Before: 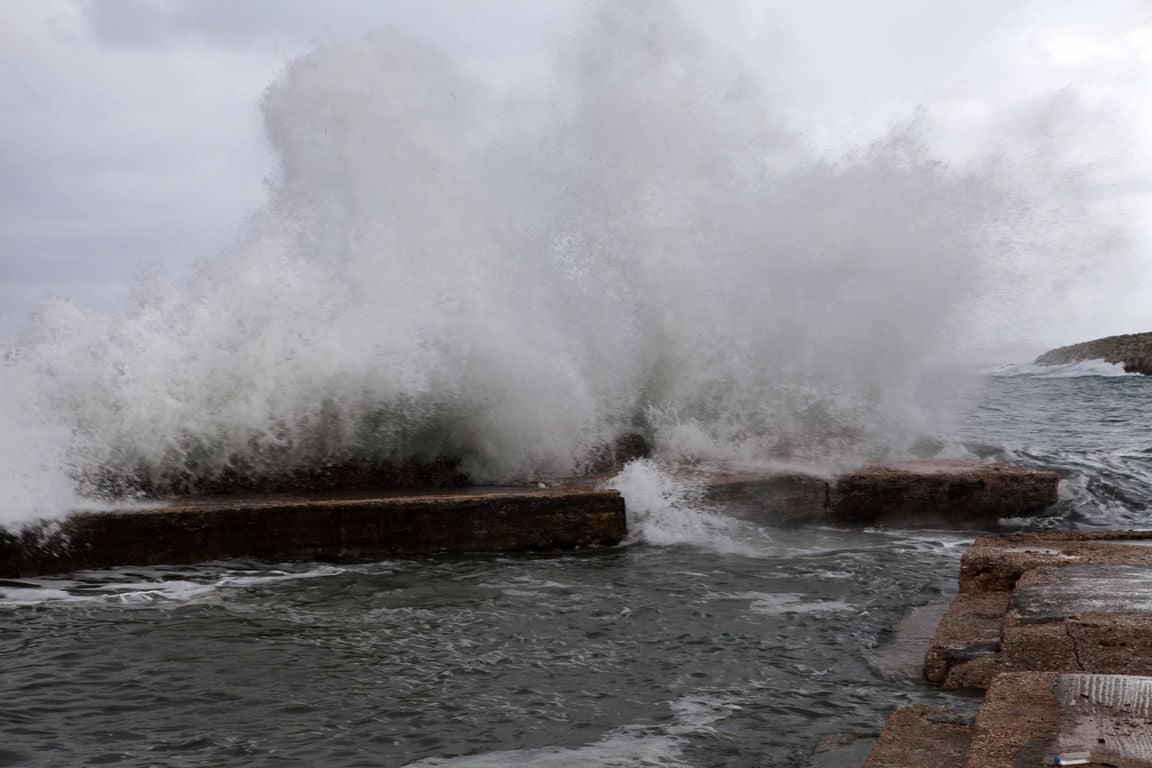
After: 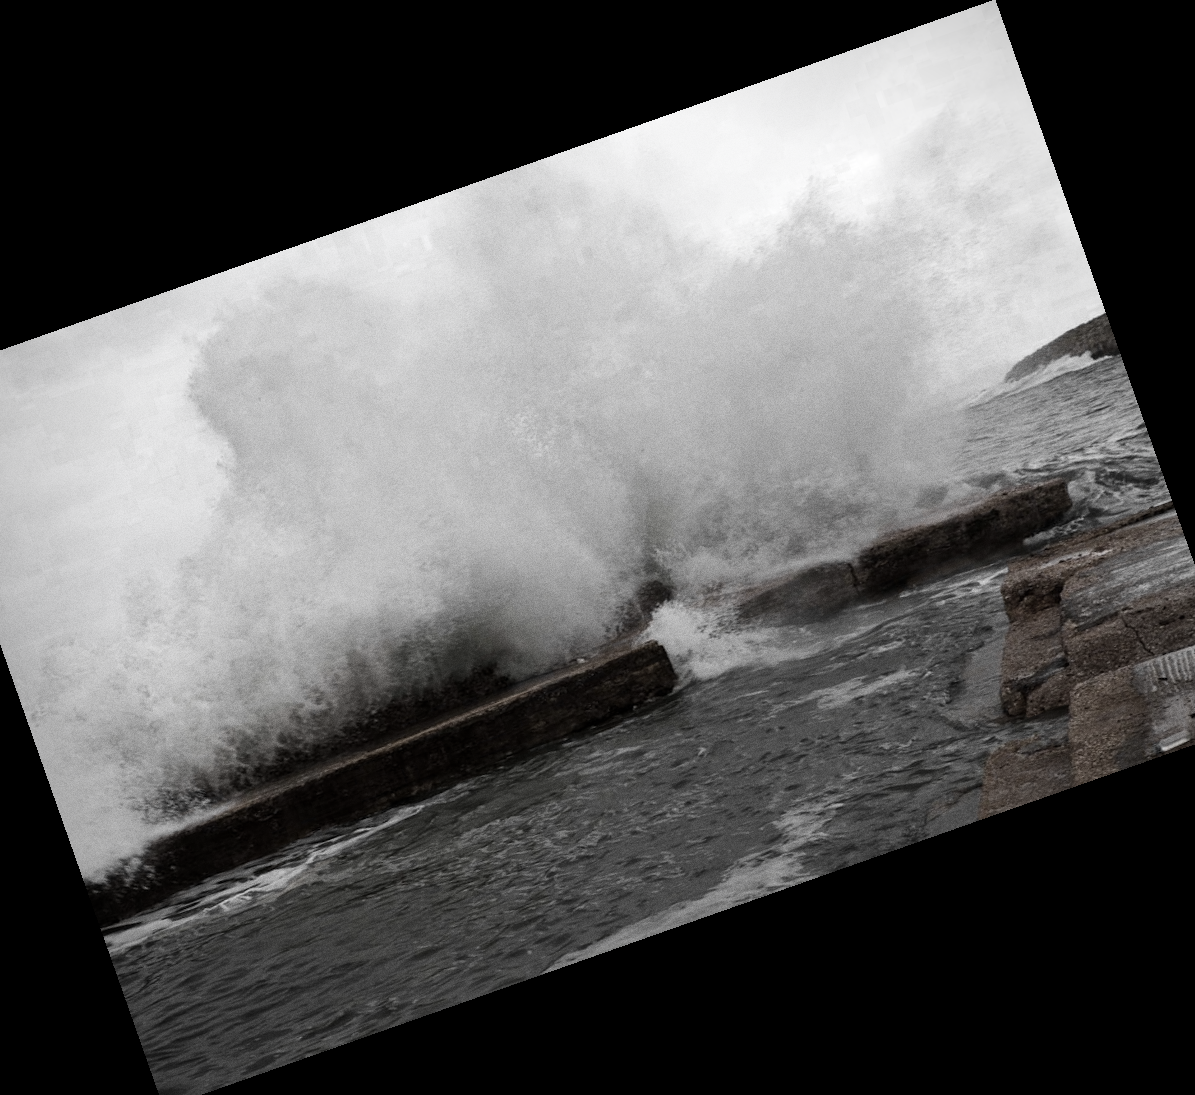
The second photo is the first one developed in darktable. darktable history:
crop and rotate: angle 19.43°, left 6.812%, right 4.125%, bottom 1.087%
vignetting: automatic ratio true
grain: coarseness 0.47 ISO
color contrast: green-magenta contrast 0.8, blue-yellow contrast 1.1, unbound 0
color zones: curves: ch0 [(0, 0.613) (0.01, 0.613) (0.245, 0.448) (0.498, 0.529) (0.642, 0.665) (0.879, 0.777) (0.99, 0.613)]; ch1 [(0, 0.035) (0.121, 0.189) (0.259, 0.197) (0.415, 0.061) (0.589, 0.022) (0.732, 0.022) (0.857, 0.026) (0.991, 0.053)]
velvia: on, module defaults
